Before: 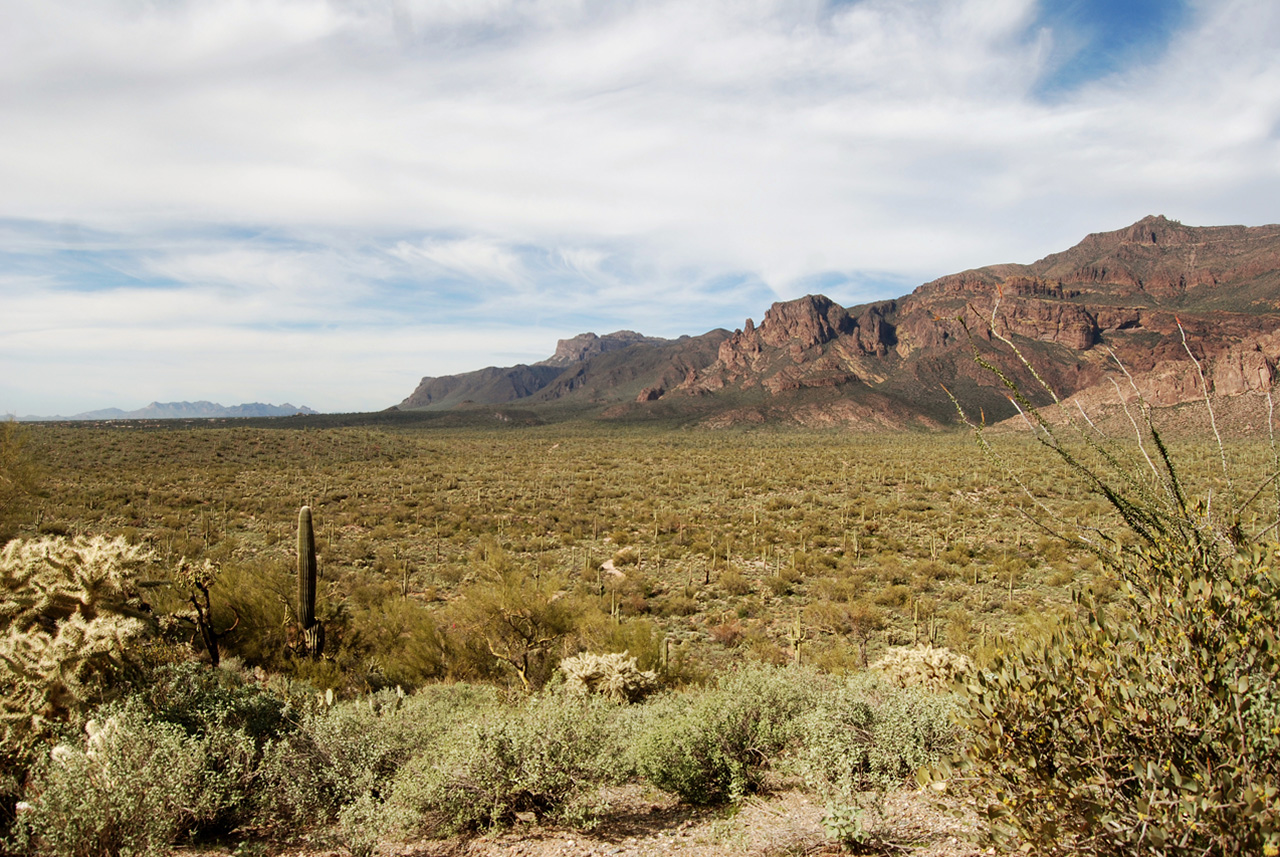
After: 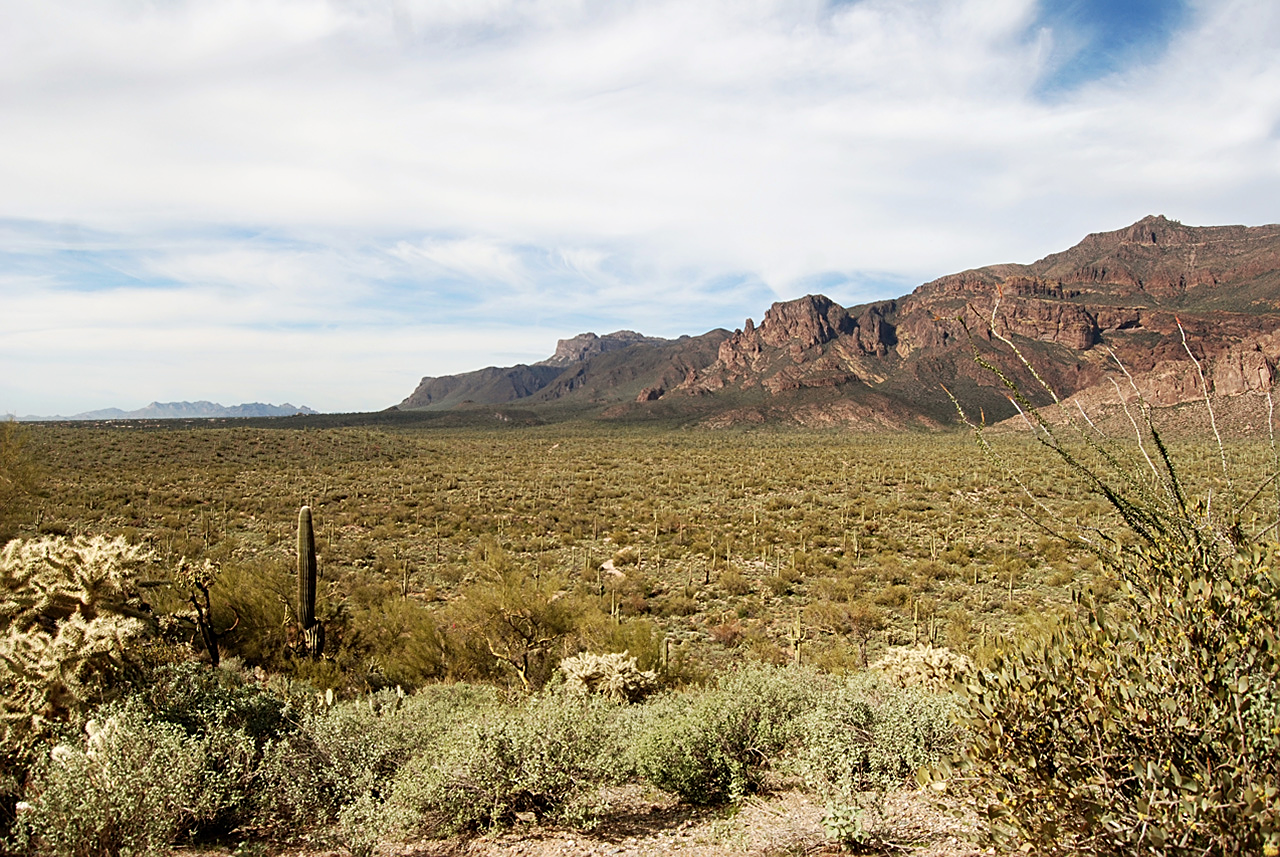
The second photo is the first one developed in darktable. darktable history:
tone equalizer: on, module defaults
shadows and highlights: shadows 0, highlights 40
sharpen: on, module defaults
